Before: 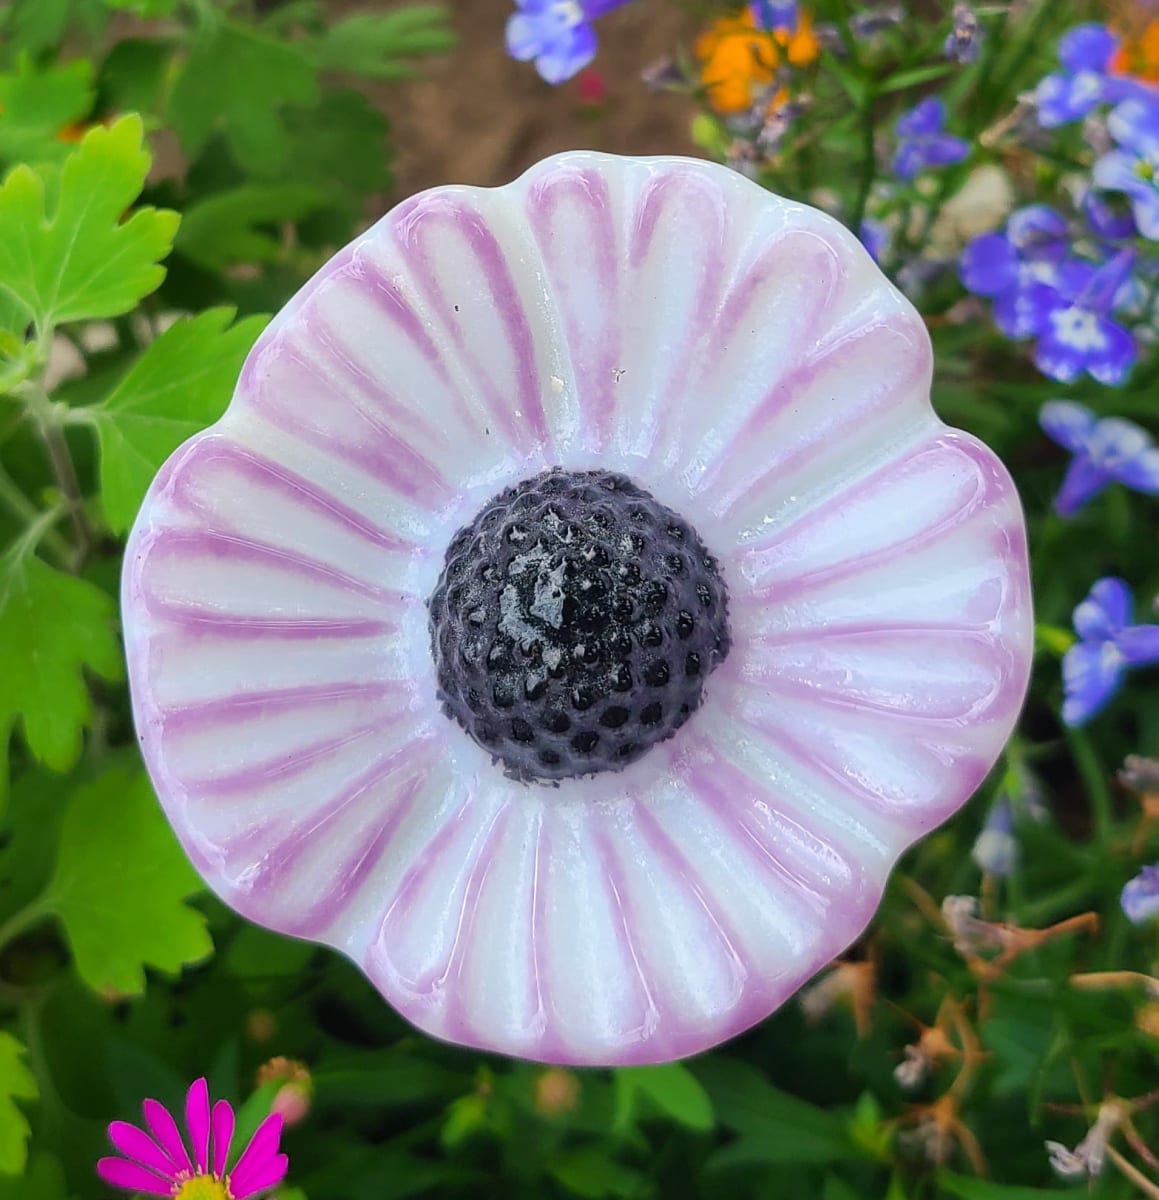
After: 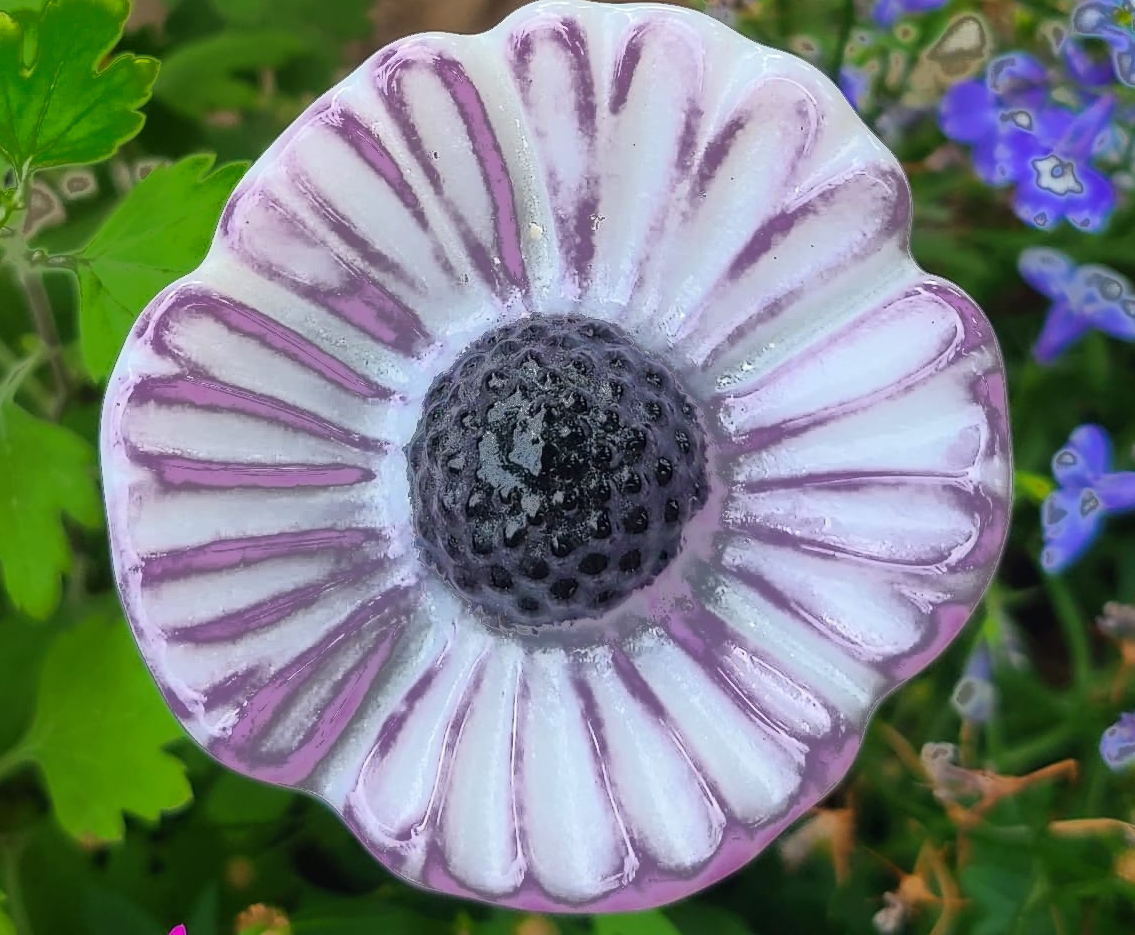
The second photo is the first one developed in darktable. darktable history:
fill light: exposure -0.73 EV, center 0.69, width 2.2
crop and rotate: left 1.814%, top 12.818%, right 0.25%, bottom 9.225%
